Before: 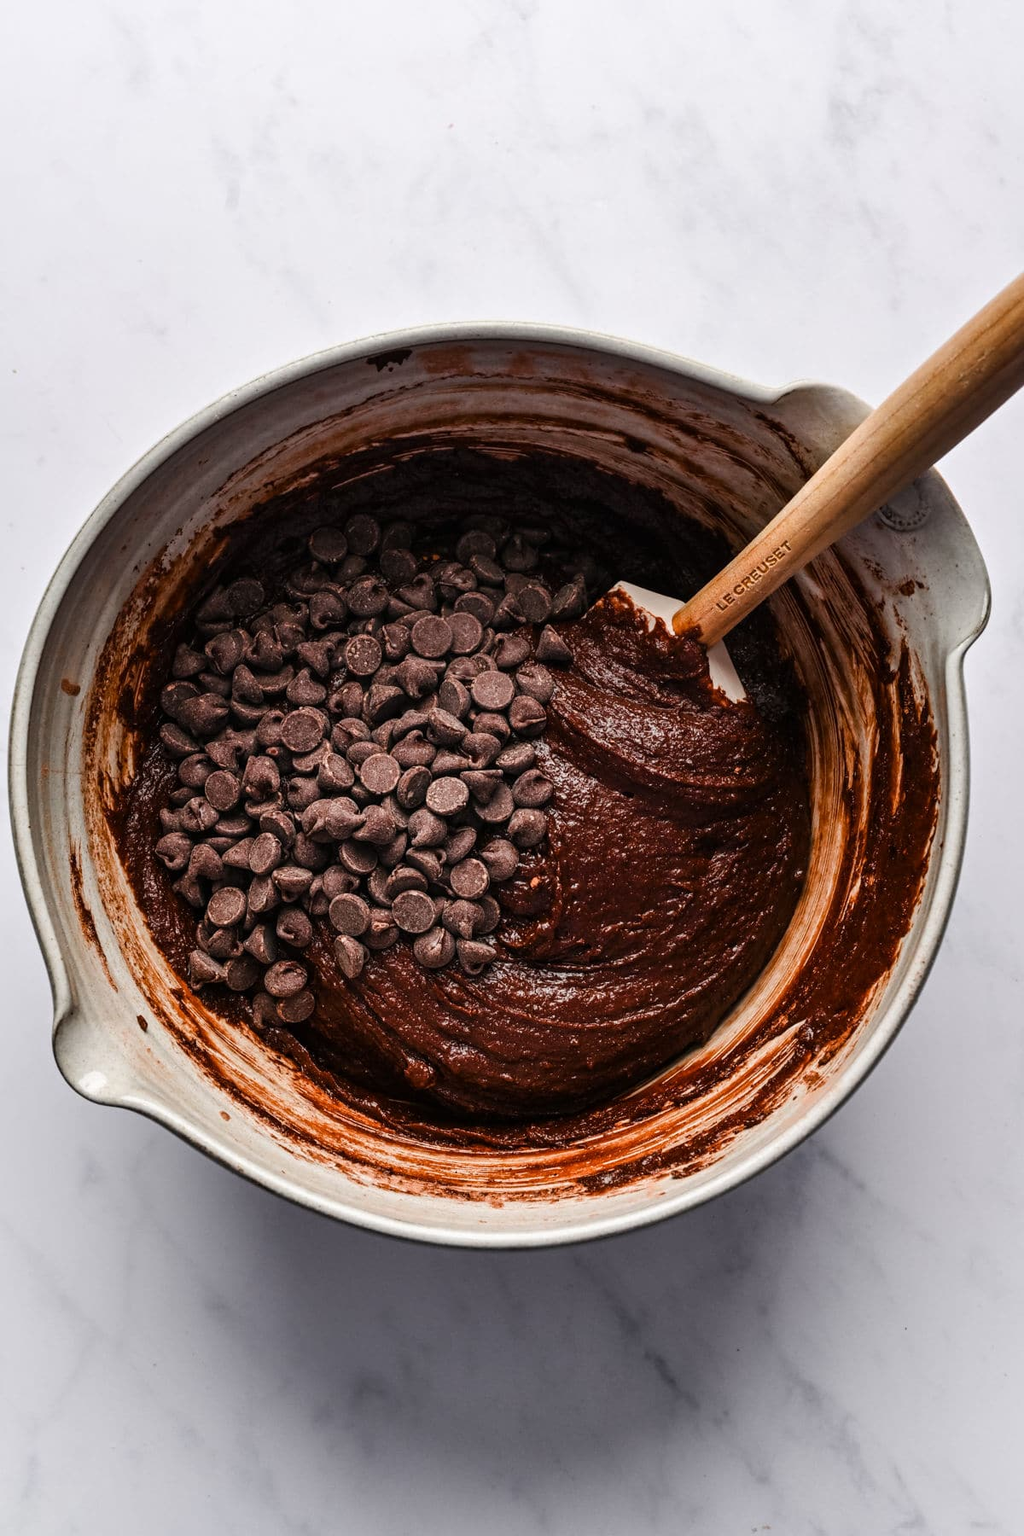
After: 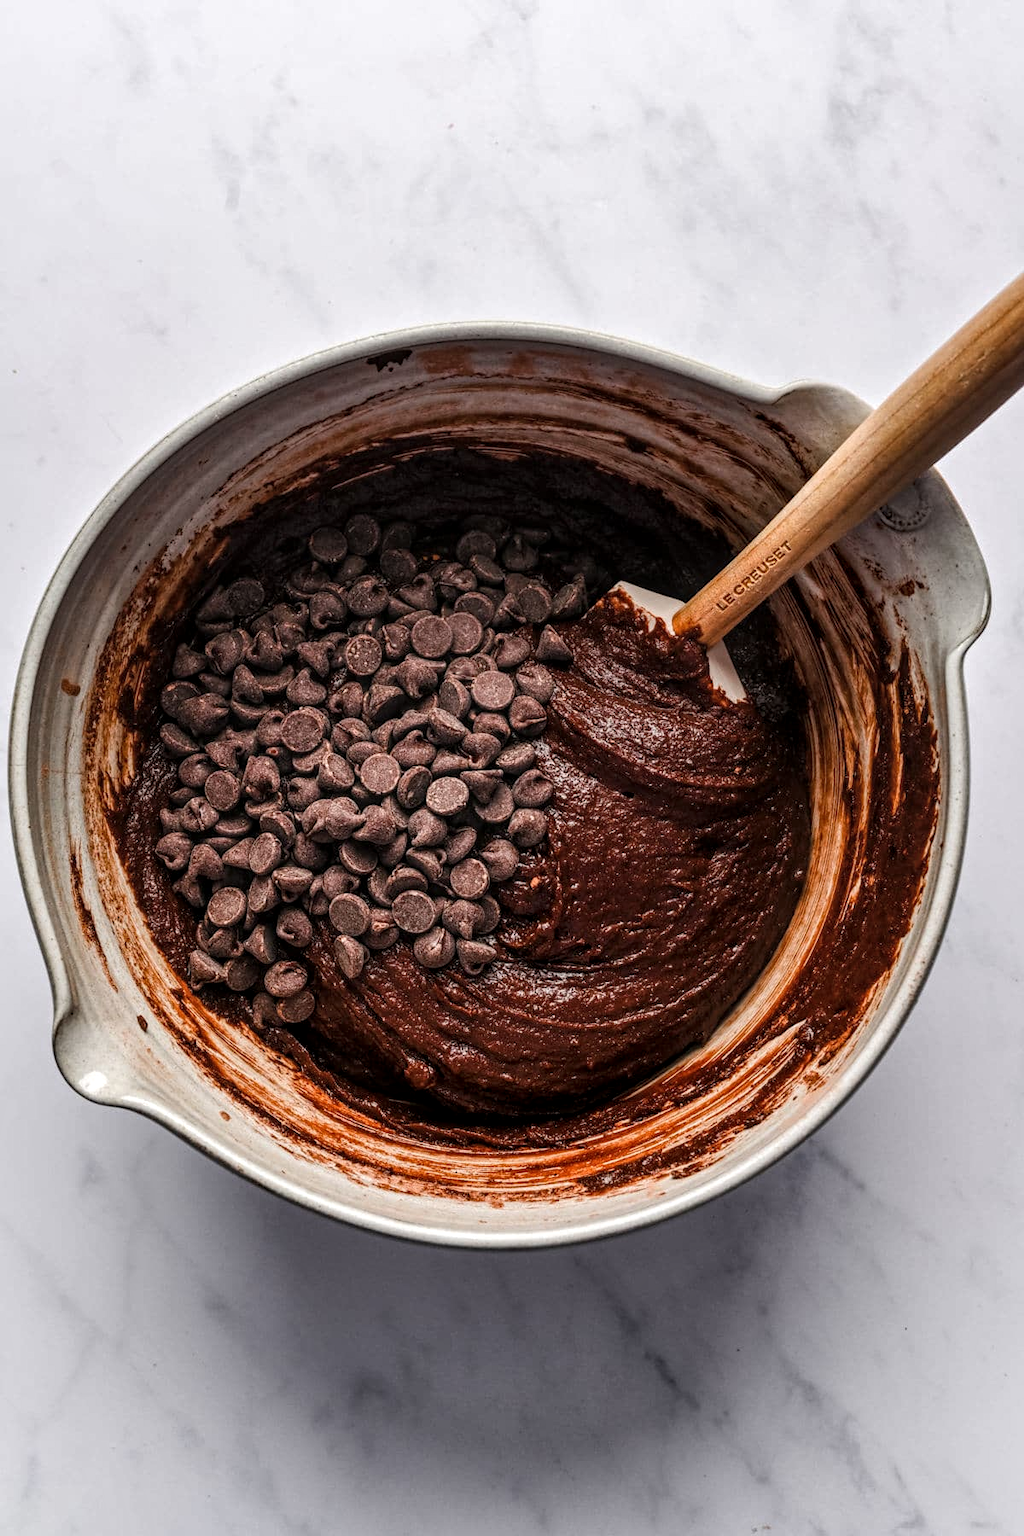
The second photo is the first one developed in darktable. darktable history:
local contrast: highlights 91%, shadows 87%, detail 160%, midtone range 0.2
